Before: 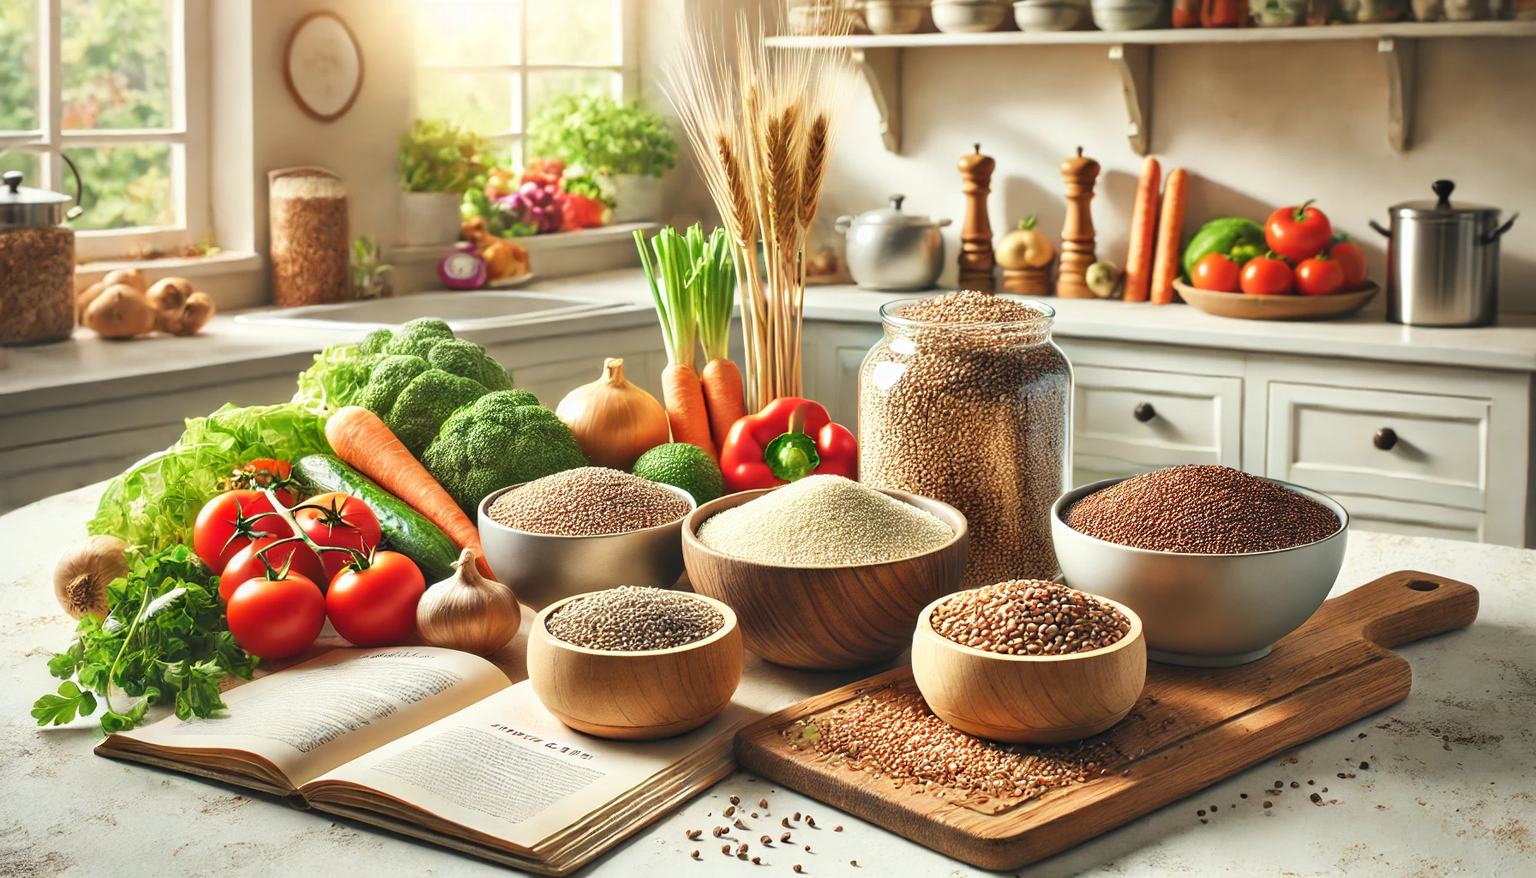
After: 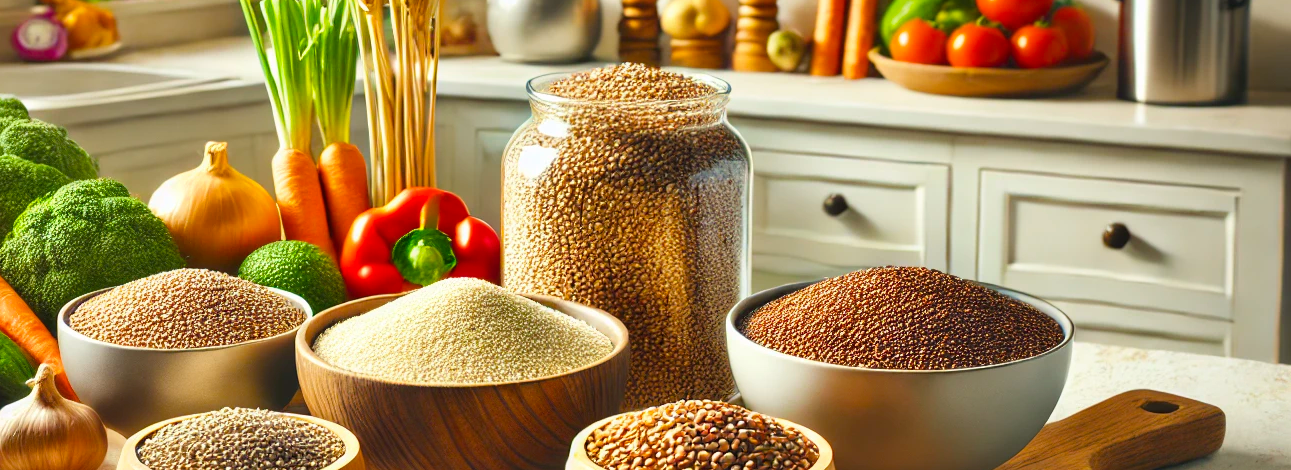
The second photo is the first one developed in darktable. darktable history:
crop and rotate: left 27.938%, top 27.046%, bottom 27.046%
color balance rgb: perceptual saturation grading › global saturation 30%, global vibrance 20%
